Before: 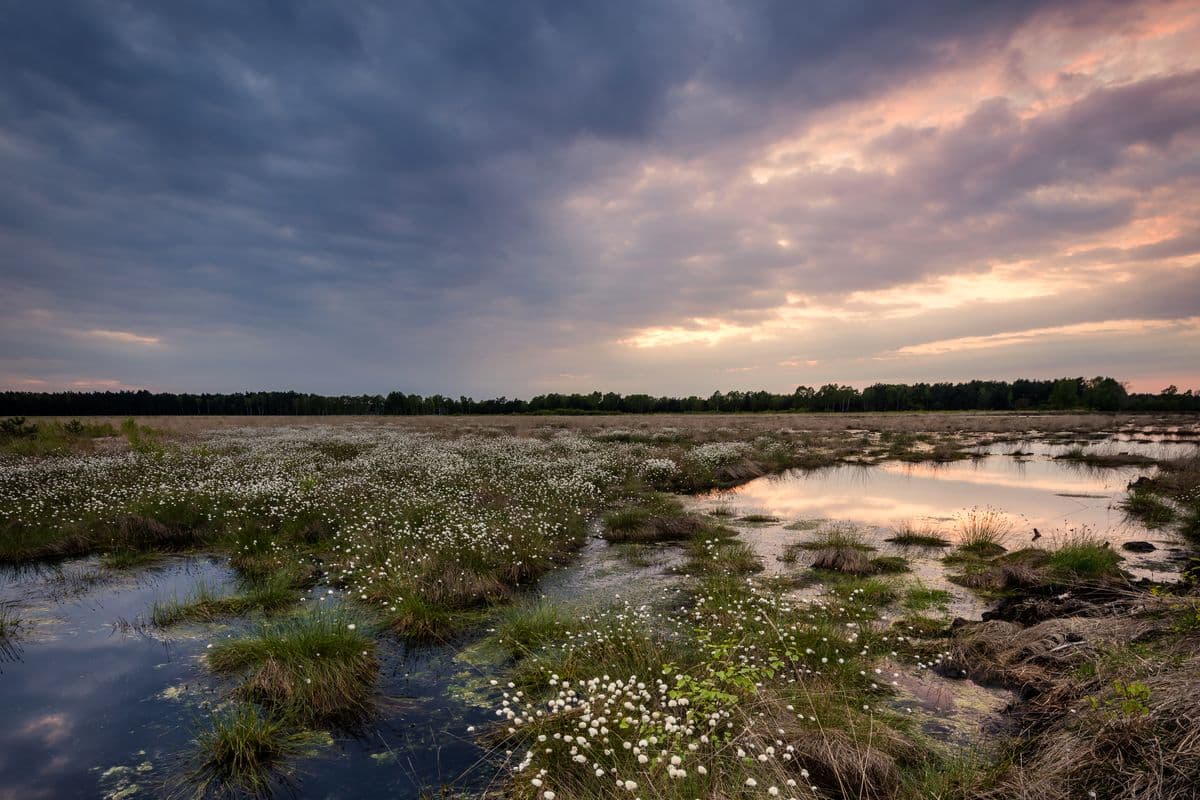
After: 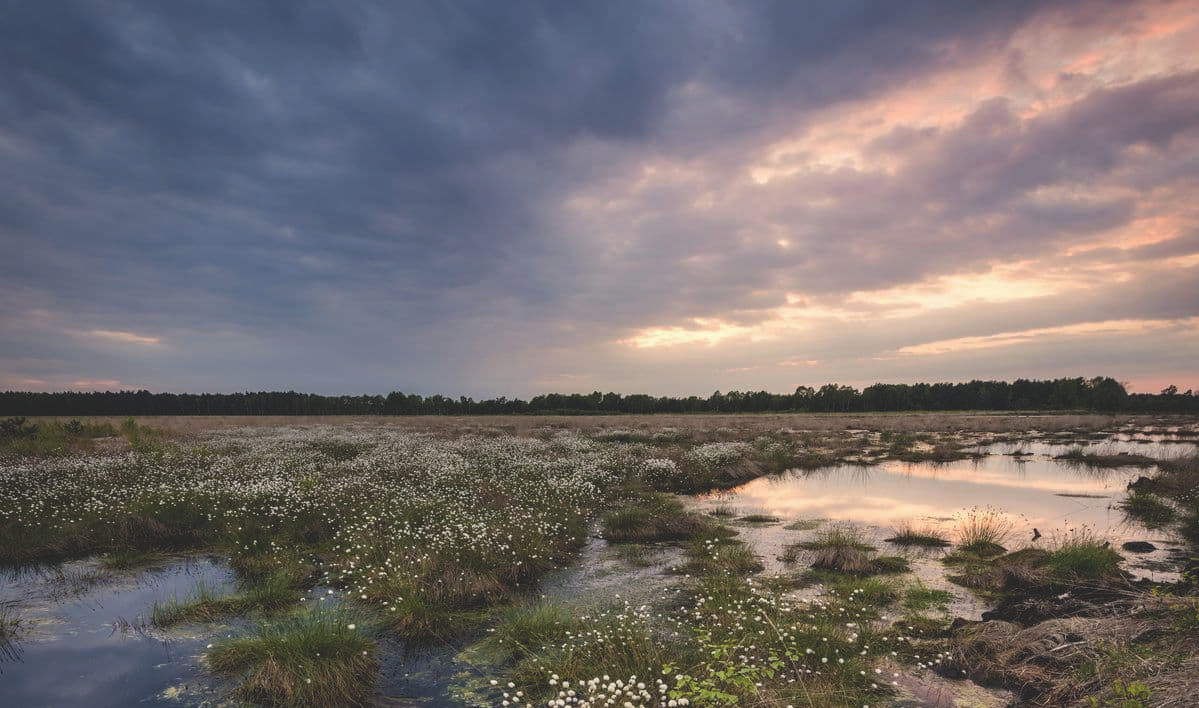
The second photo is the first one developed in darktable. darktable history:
exposure: black level correction -0.021, exposure -0.035 EV, compensate highlight preservation false
crop and rotate: top 0%, bottom 11.383%
